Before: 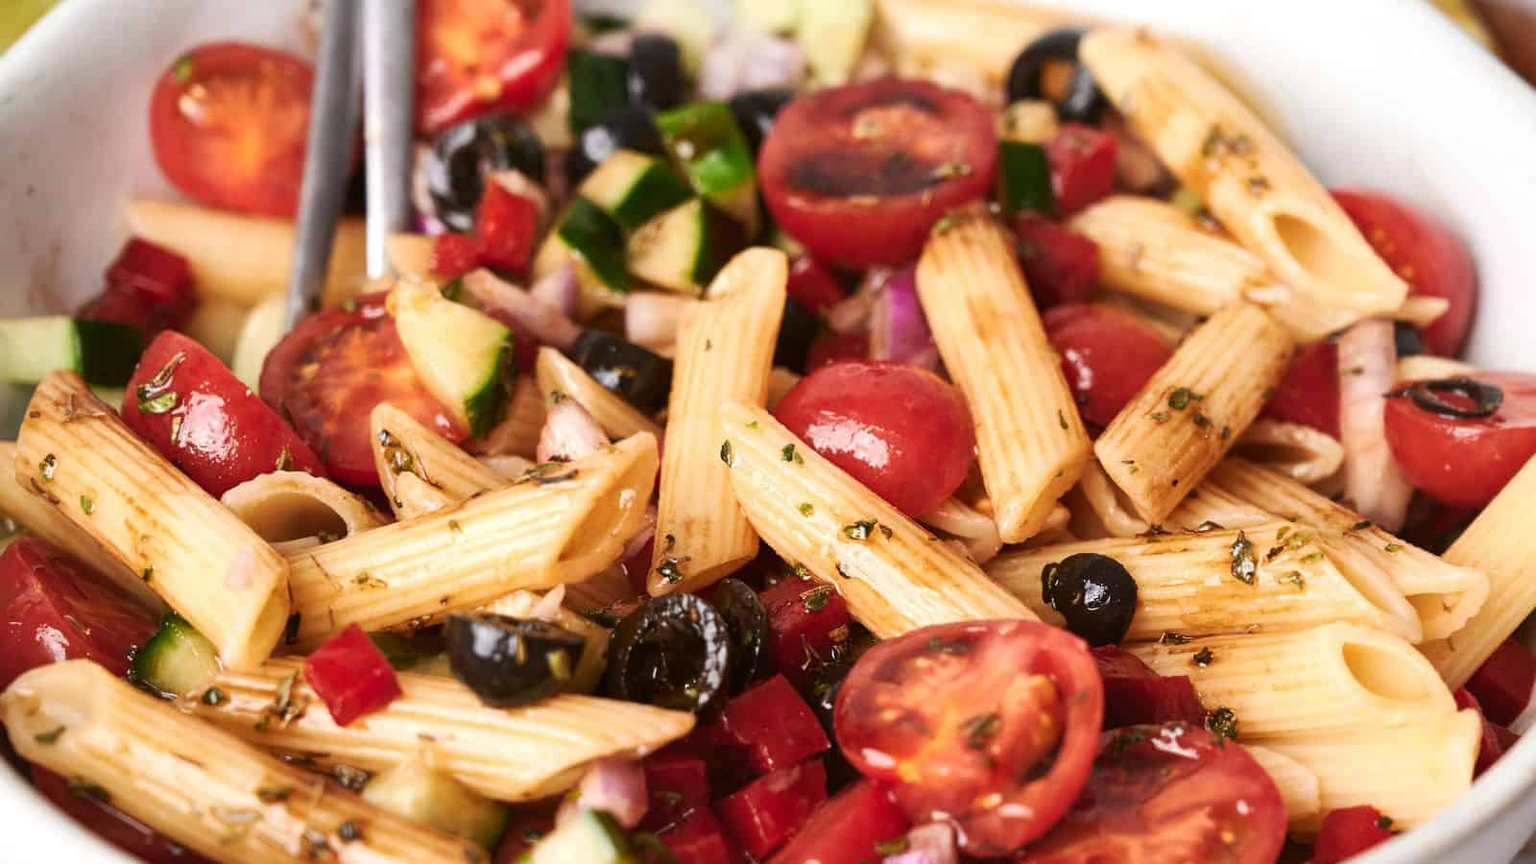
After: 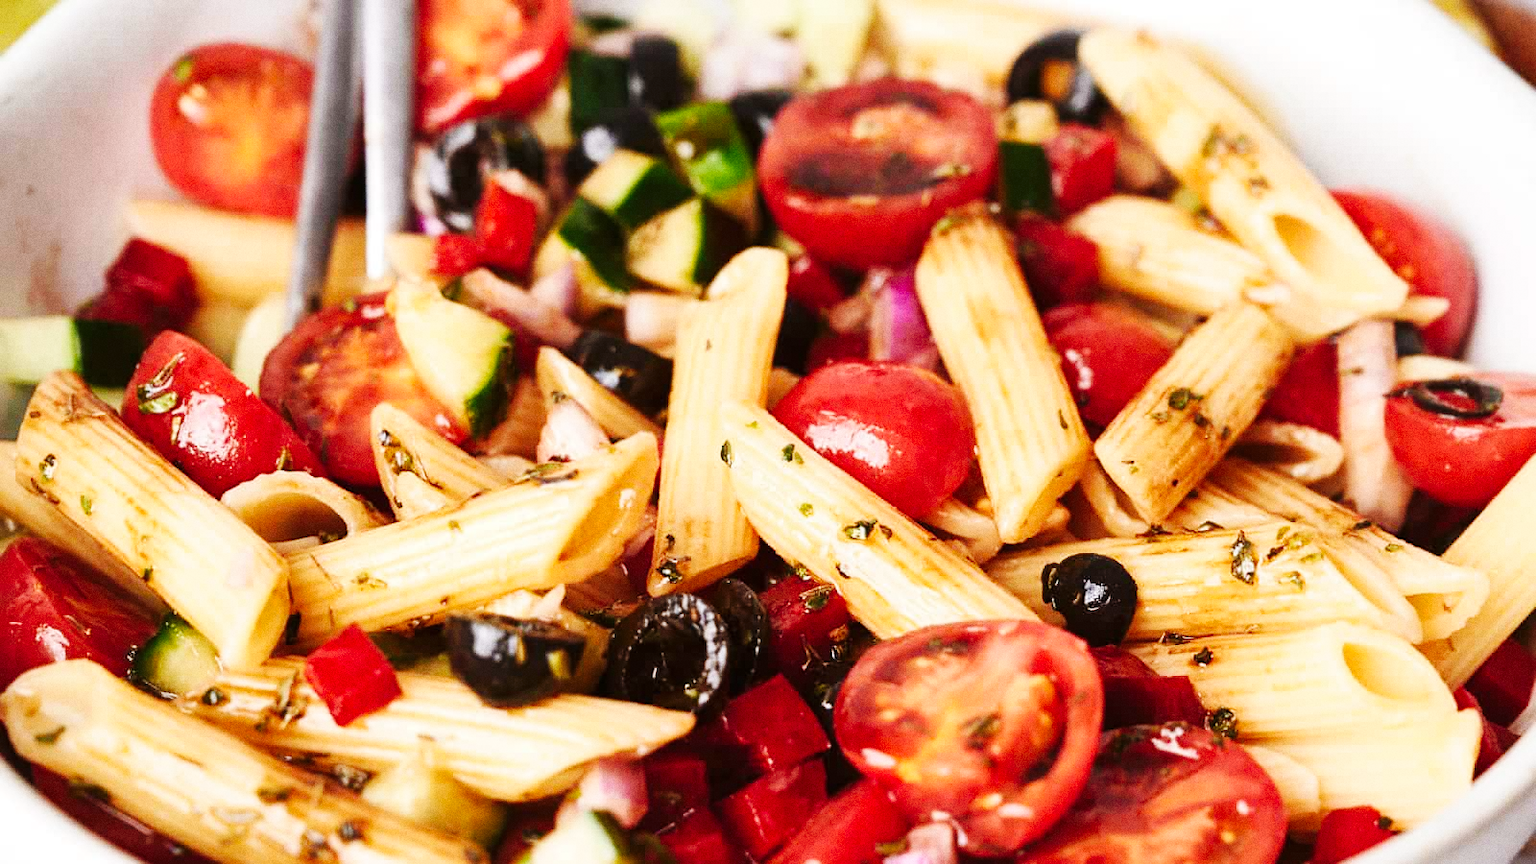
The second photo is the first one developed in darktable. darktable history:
base curve: curves: ch0 [(0, 0) (0.032, 0.025) (0.121, 0.166) (0.206, 0.329) (0.605, 0.79) (1, 1)], preserve colors none
grain: coarseness 0.09 ISO
